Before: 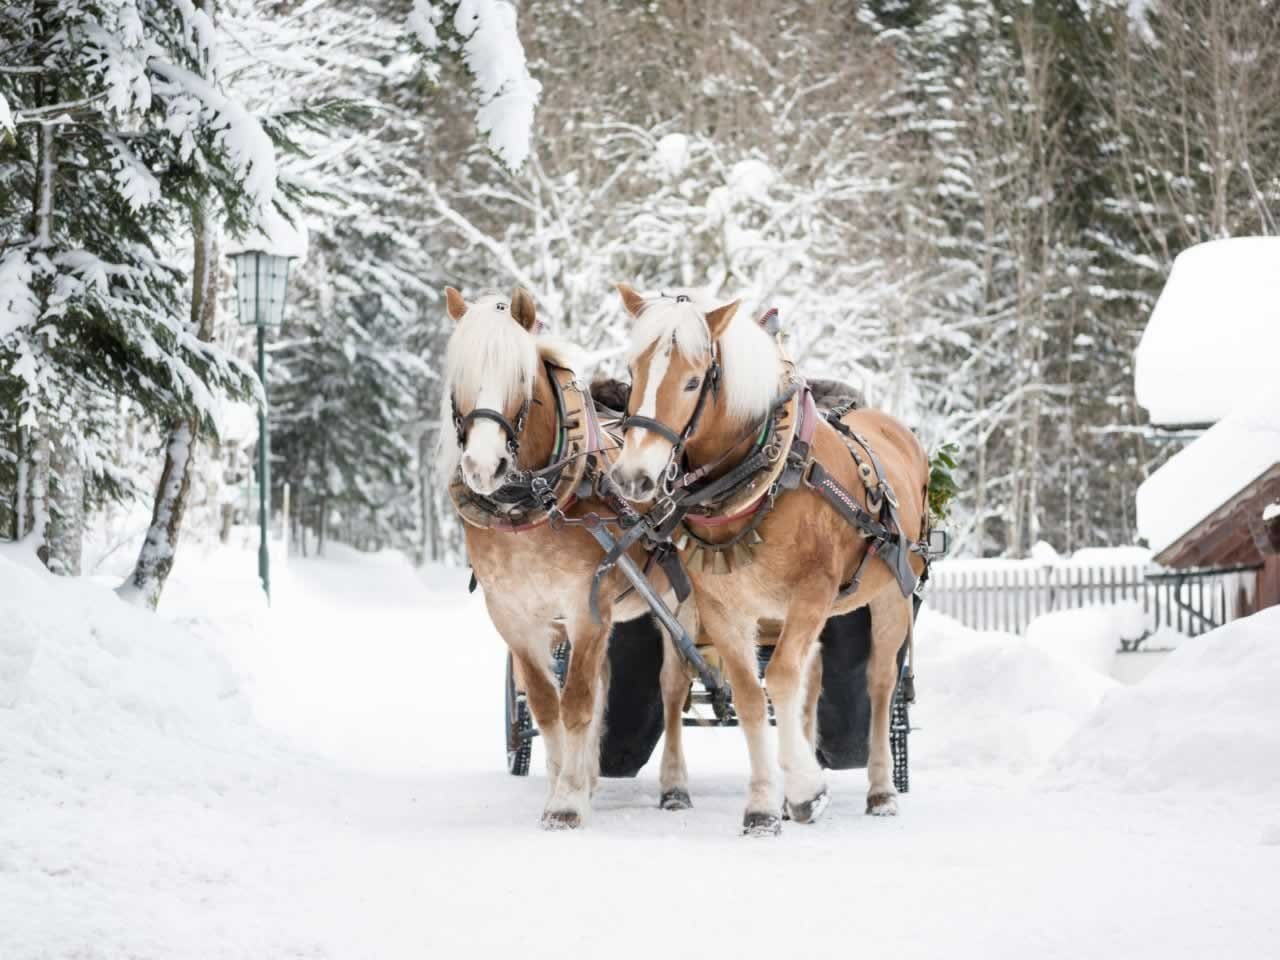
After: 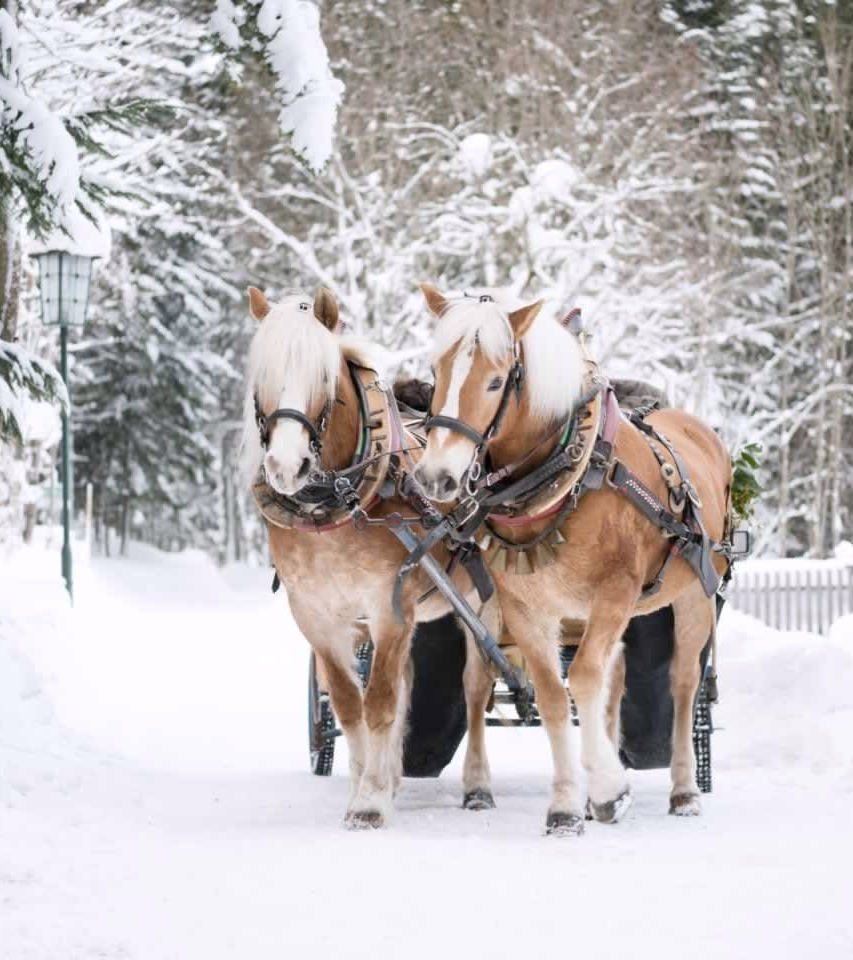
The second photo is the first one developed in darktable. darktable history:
crop and rotate: left 15.446%, right 17.836%
white balance: red 1.009, blue 1.027
